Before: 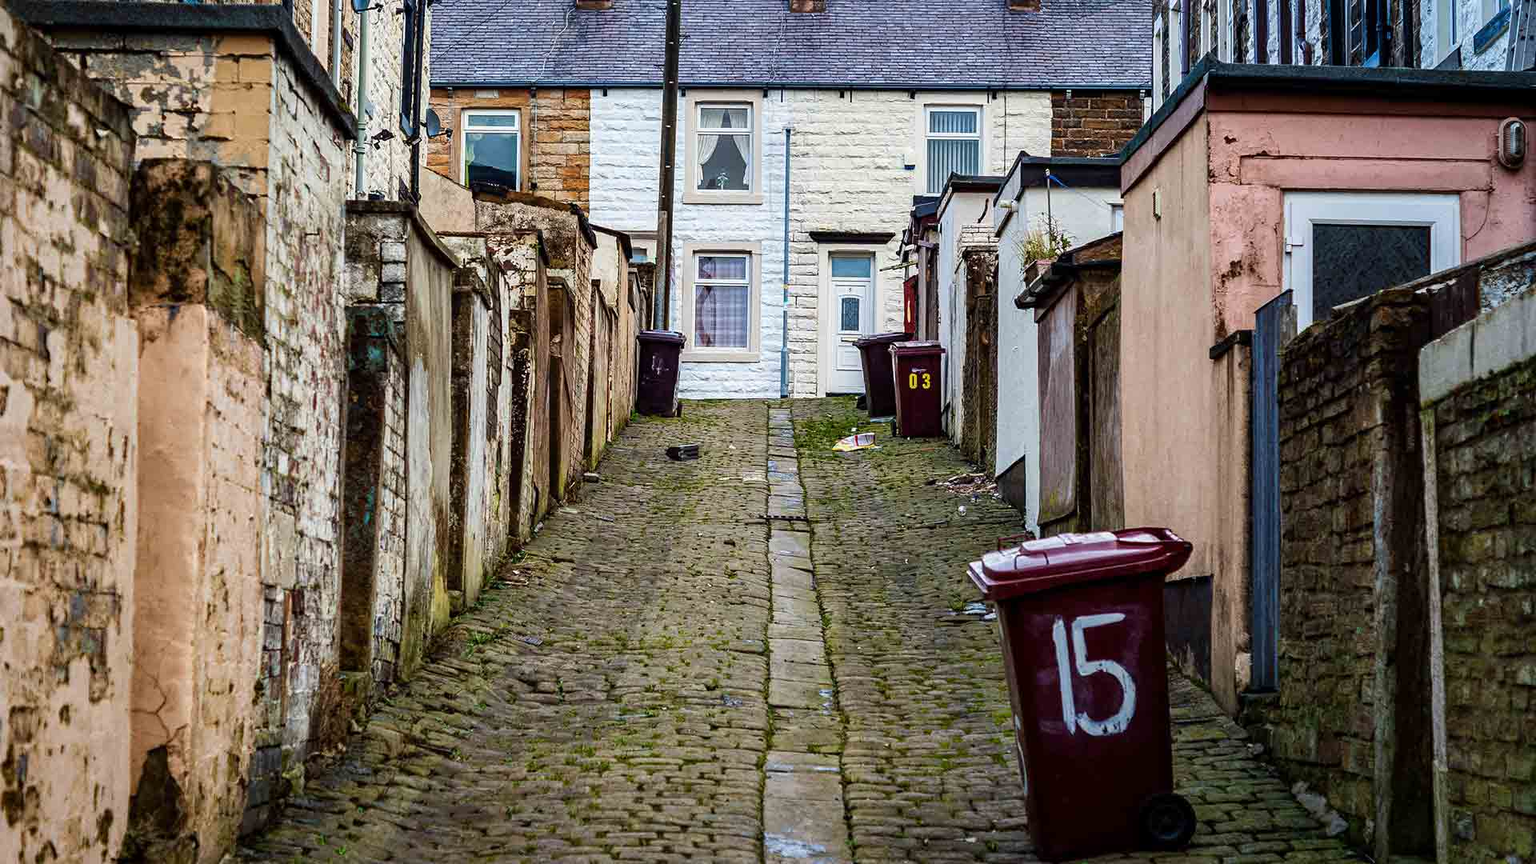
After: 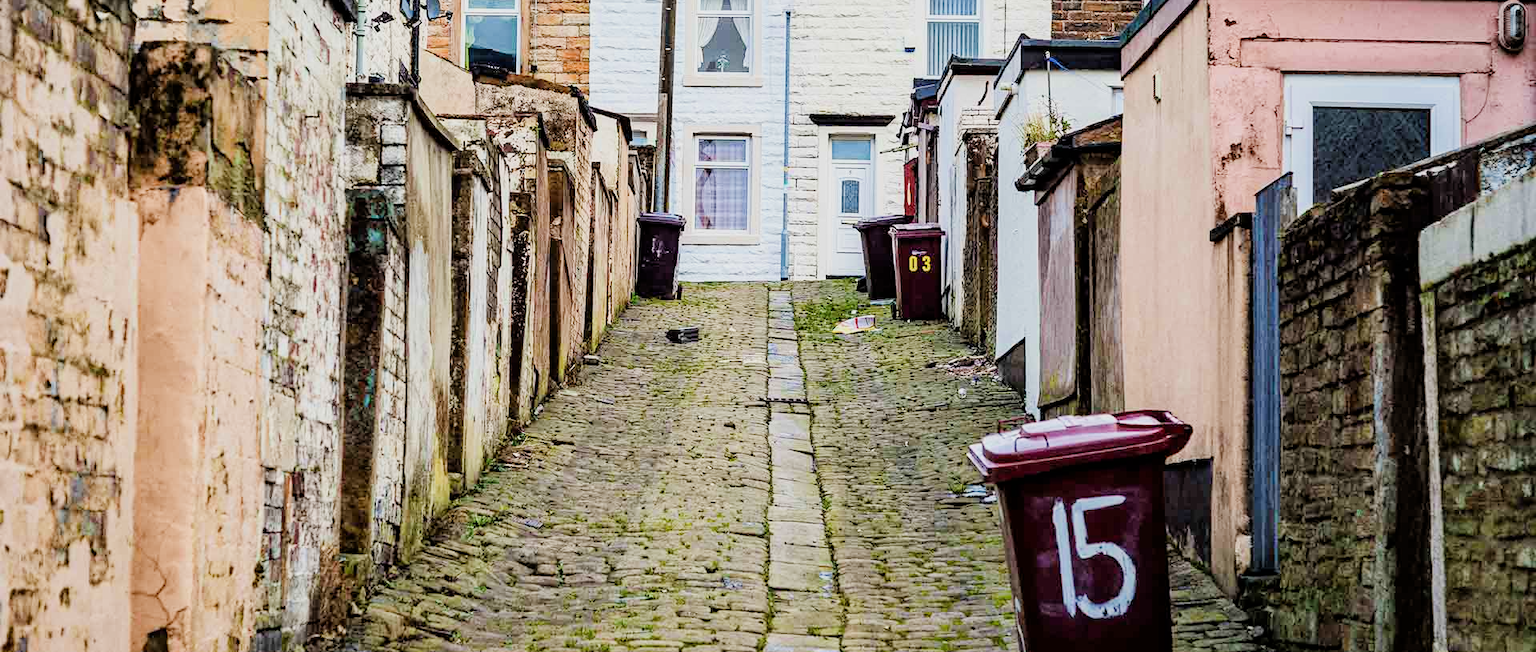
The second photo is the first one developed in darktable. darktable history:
crop: top 13.662%, bottom 10.746%
exposure: black level correction 0, exposure 1.2 EV, compensate exposure bias true, compensate highlight preservation false
filmic rgb: black relative exposure -6.89 EV, white relative exposure 5.88 EV, hardness 2.68
